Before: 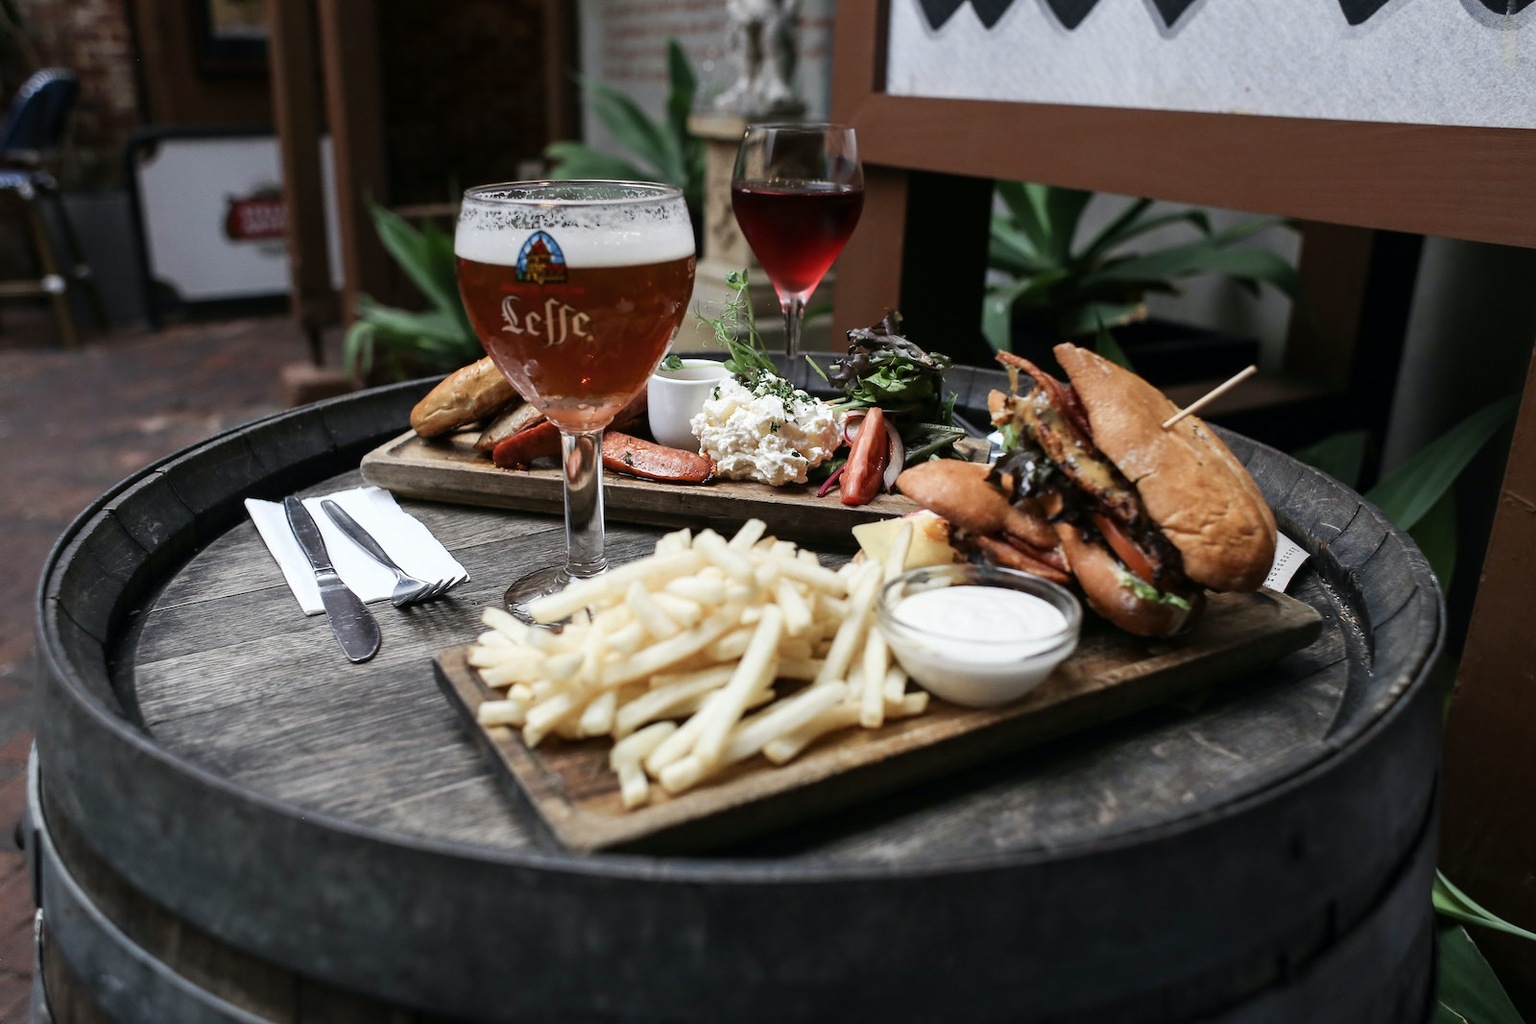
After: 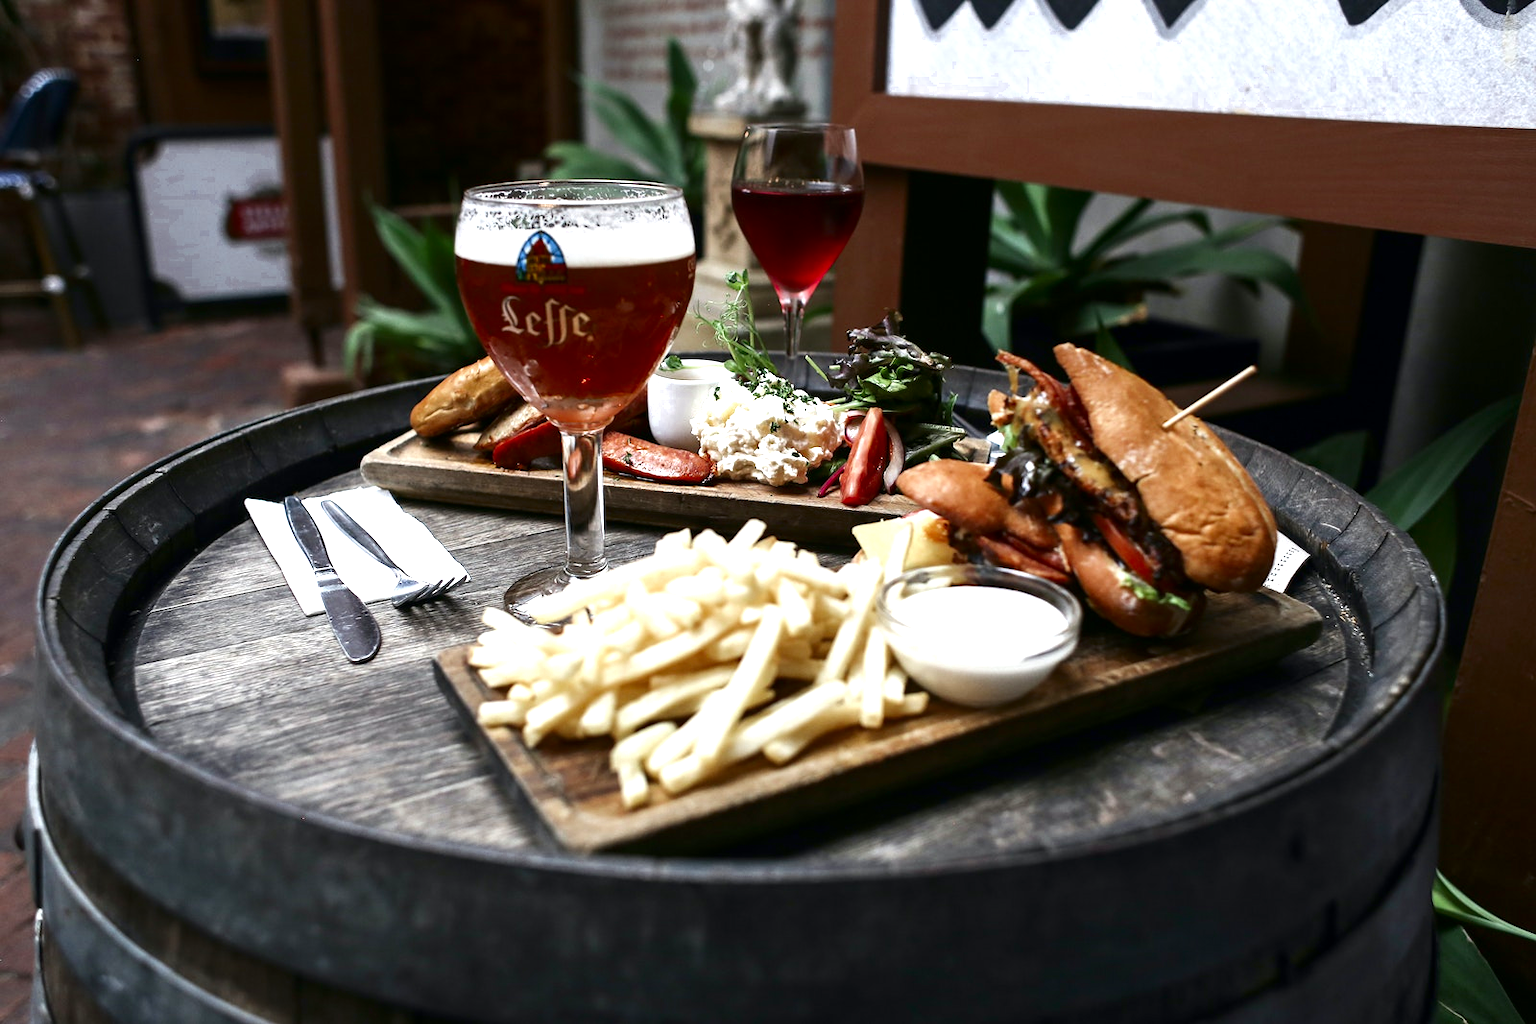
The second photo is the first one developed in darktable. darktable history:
exposure: black level correction 0, exposure 0.95 EV, compensate exposure bias true, compensate highlight preservation false
color zones: curves: ch0 [(0.27, 0.396) (0.563, 0.504) (0.75, 0.5) (0.787, 0.307)]
contrast brightness saturation: contrast 0.07, brightness -0.13, saturation 0.06
